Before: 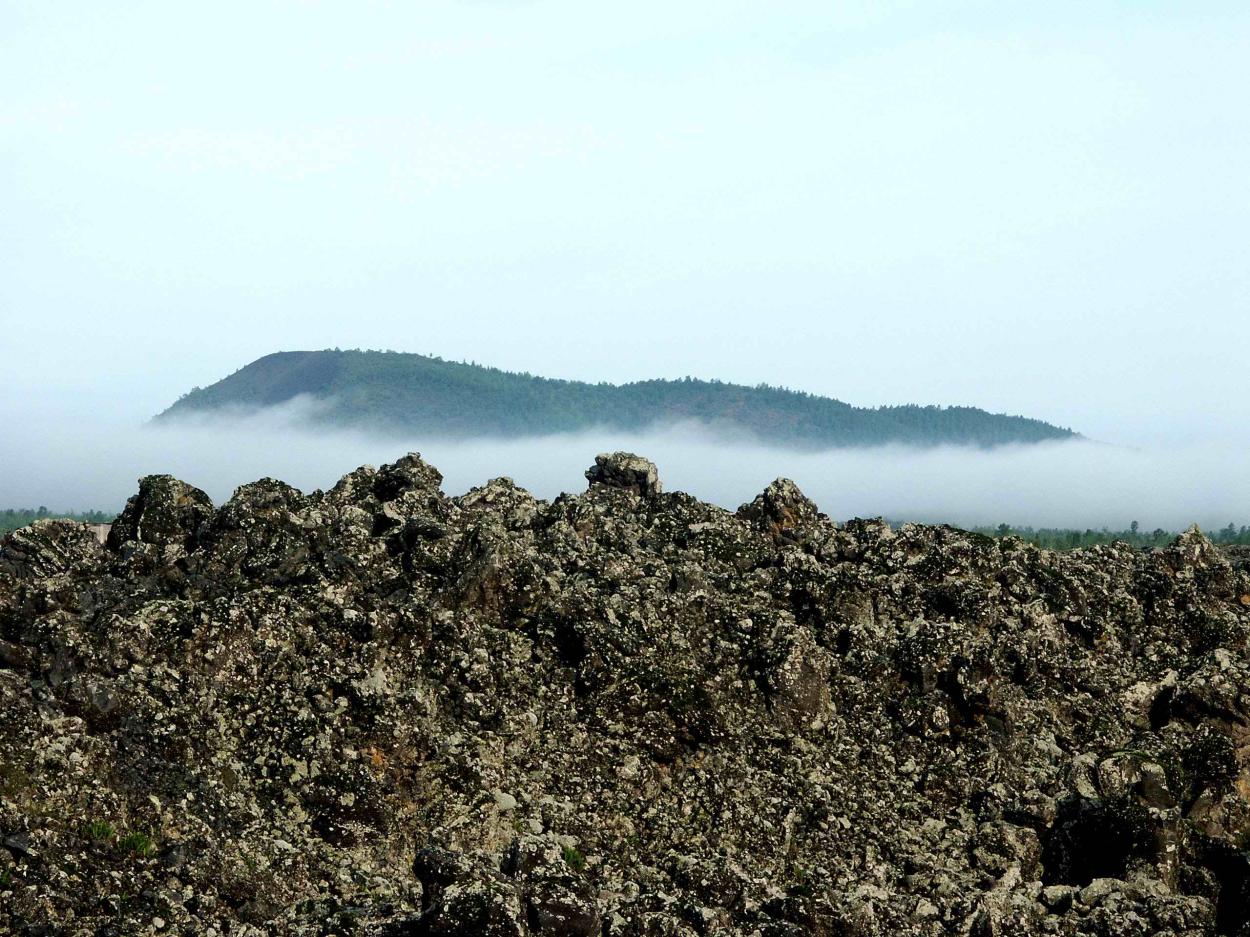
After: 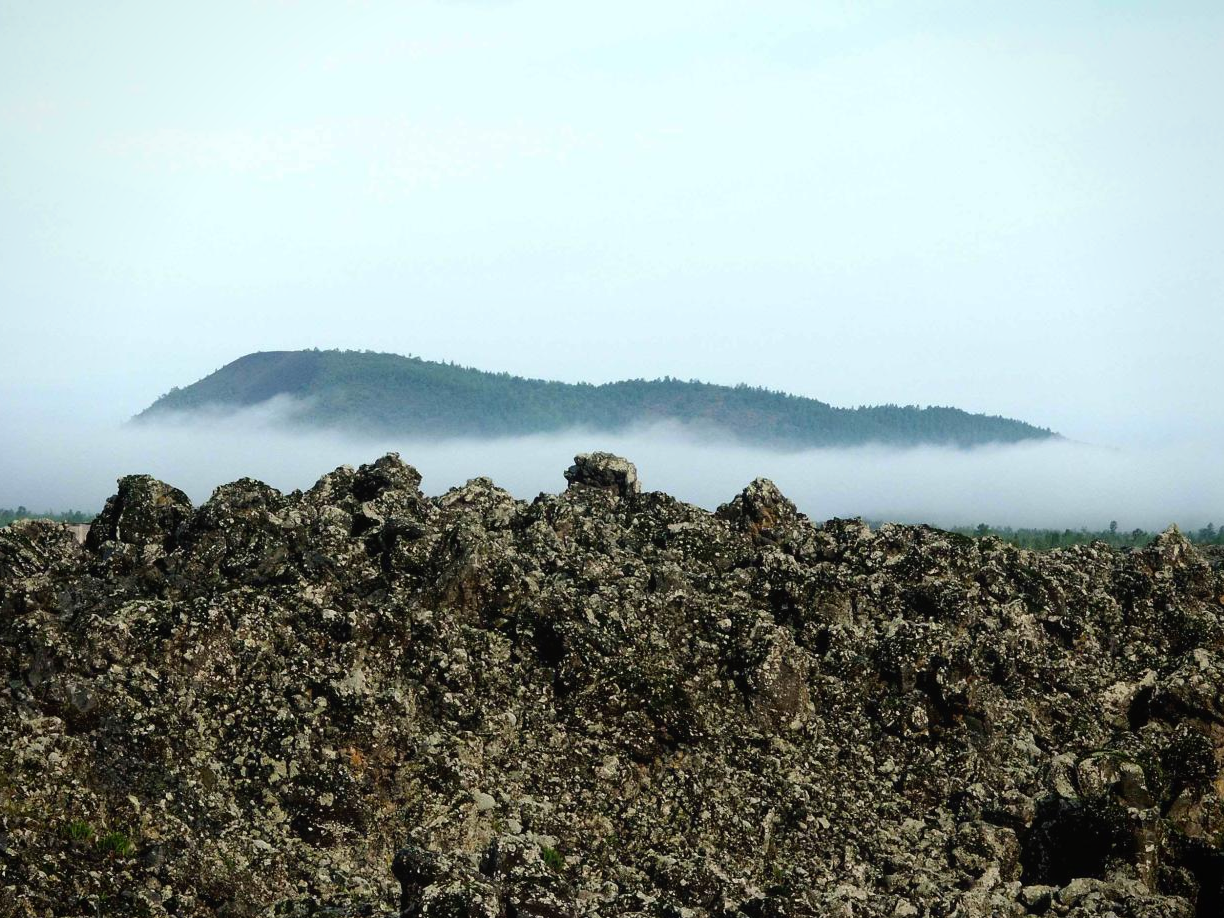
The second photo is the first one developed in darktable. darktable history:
crop: left 1.743%, right 0.268%, bottom 2.011%
vignetting: brightness -0.233, saturation 0.141
contrast equalizer: octaves 7, y [[0.6 ×6], [0.55 ×6], [0 ×6], [0 ×6], [0 ×6]], mix -0.2
